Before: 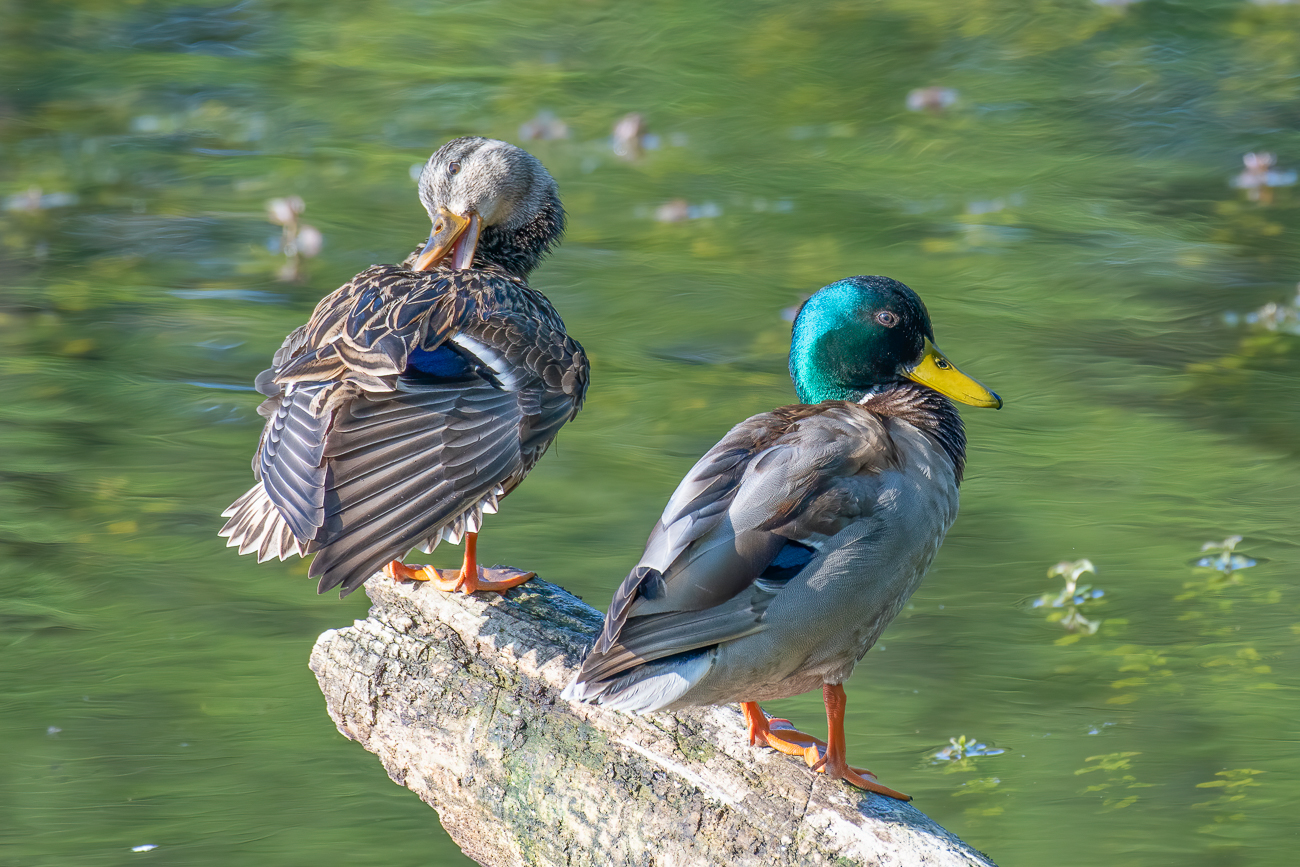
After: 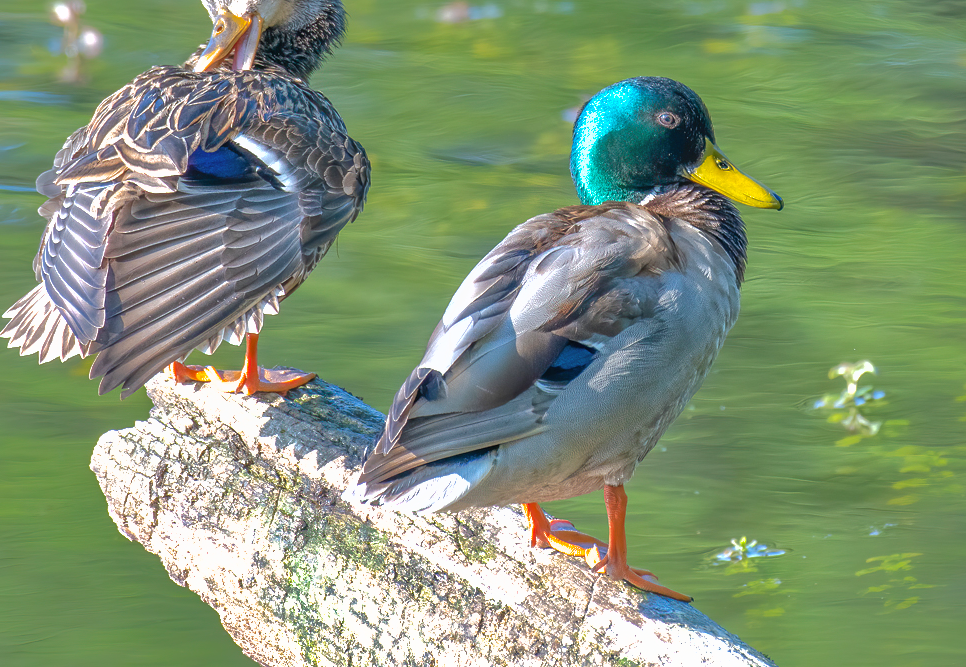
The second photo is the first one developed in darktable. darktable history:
shadows and highlights: shadows 39.17, highlights -75.6
exposure: exposure 0.717 EV, compensate highlight preservation false
local contrast: mode bilateral grid, contrast 100, coarseness 99, detail 90%, midtone range 0.2
crop: left 16.857%, top 23.002%, right 8.76%
